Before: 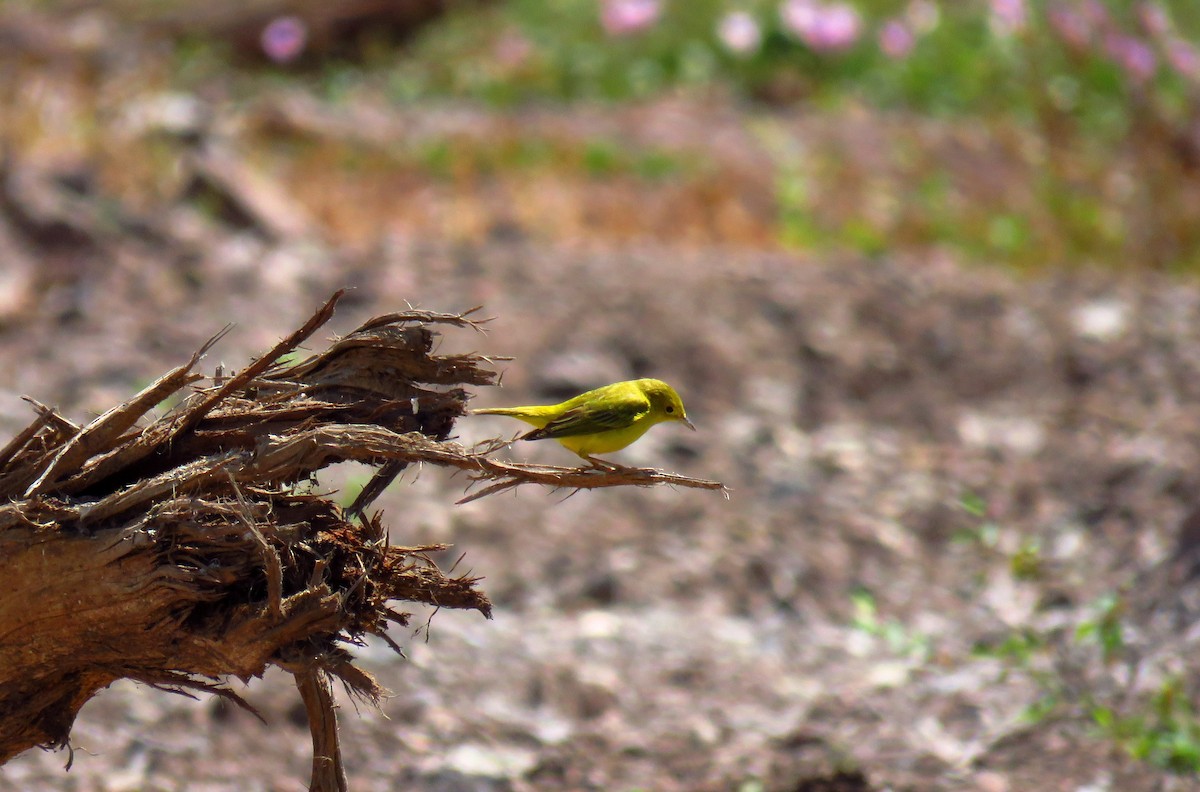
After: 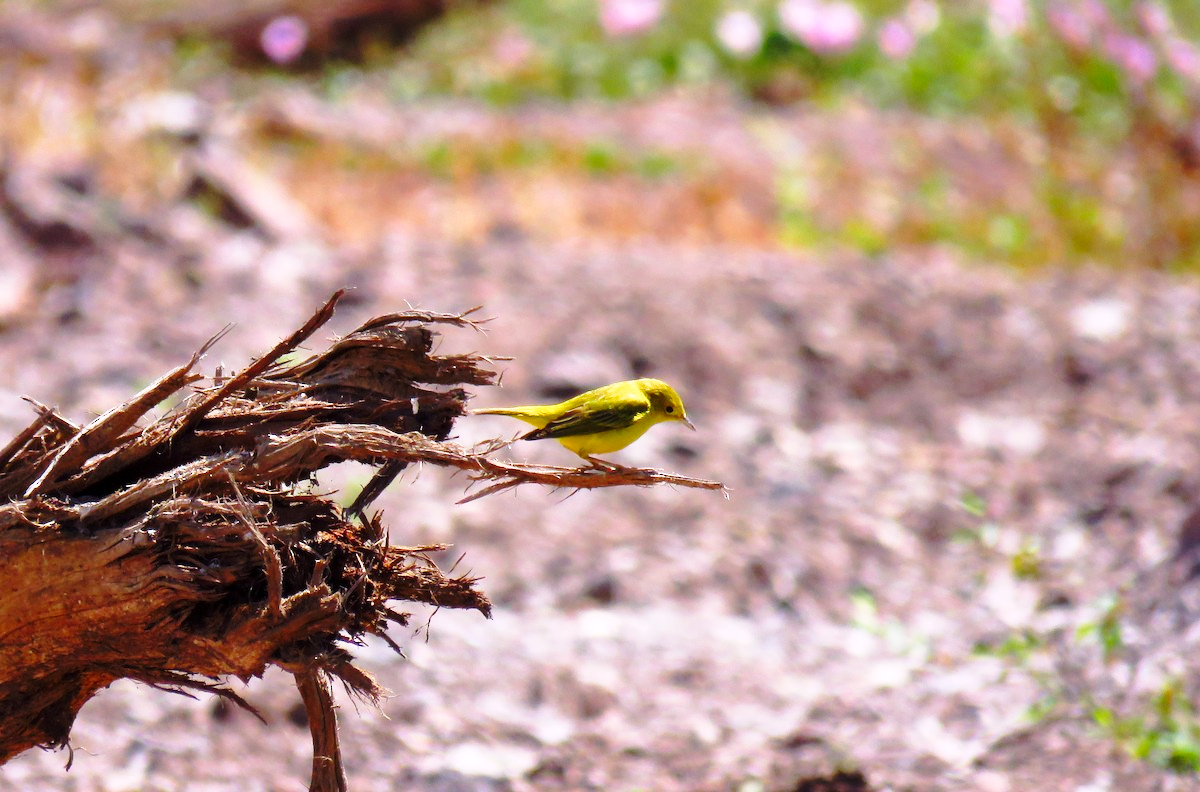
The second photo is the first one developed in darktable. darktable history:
white balance: red 1.066, blue 1.119
base curve: curves: ch0 [(0, 0) (0.028, 0.03) (0.121, 0.232) (0.46, 0.748) (0.859, 0.968) (1, 1)], preserve colors none
